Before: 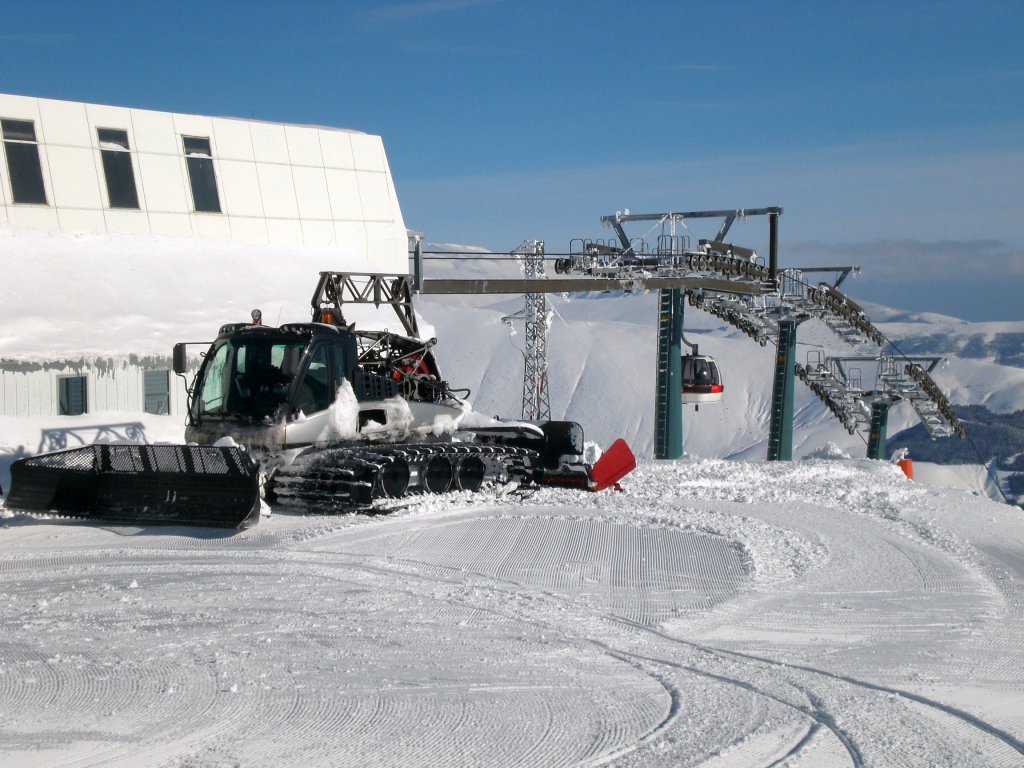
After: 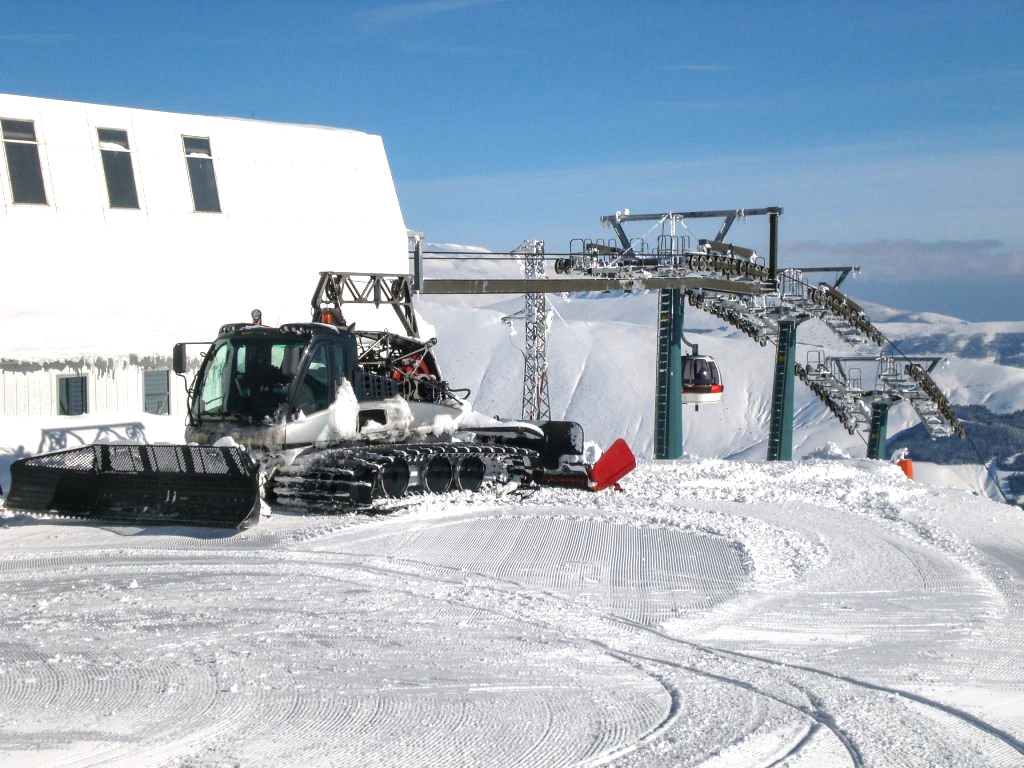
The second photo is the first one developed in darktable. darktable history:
exposure: black level correction 0, exposure 0.499 EV, compensate exposure bias true, compensate highlight preservation false
local contrast: on, module defaults
